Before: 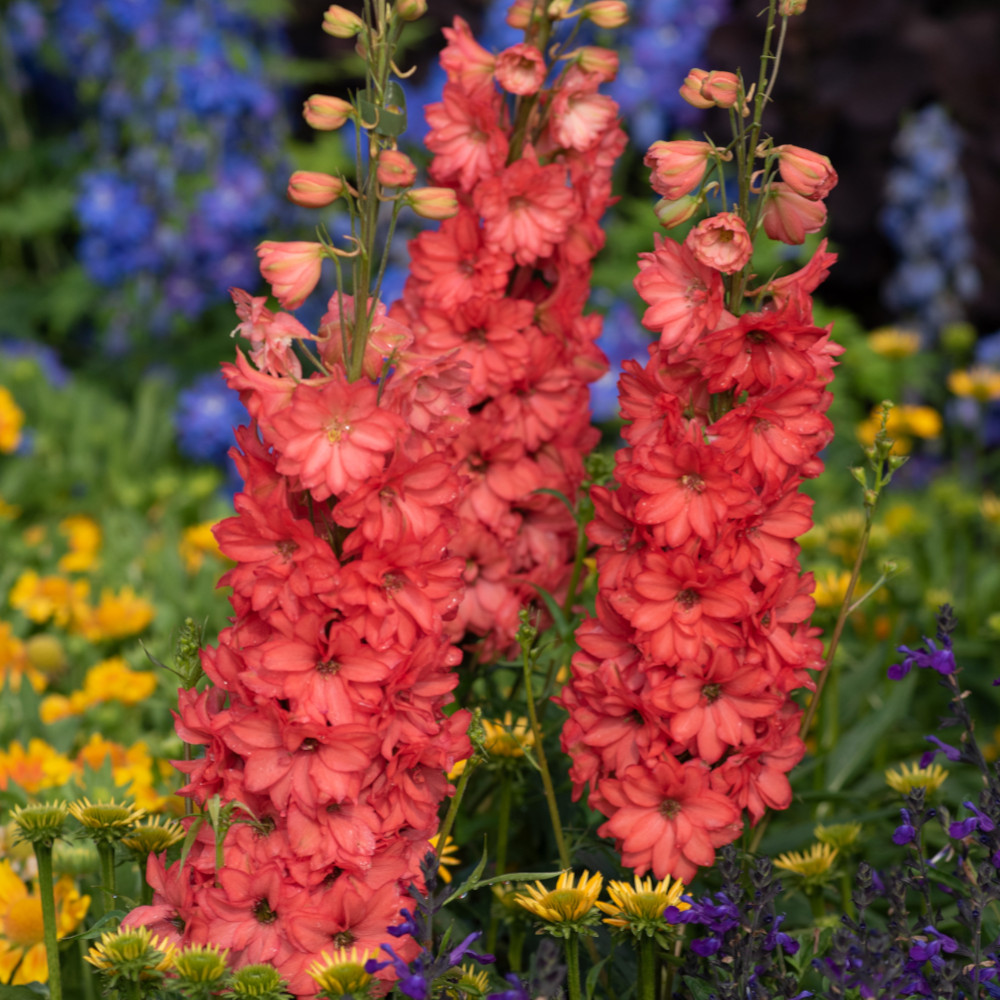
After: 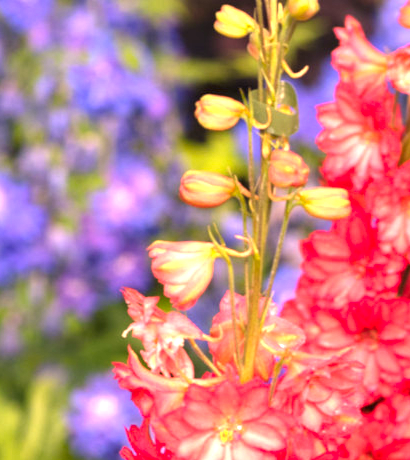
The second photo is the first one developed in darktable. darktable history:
crop and rotate: left 10.868%, top 0.058%, right 48.081%, bottom 53.855%
color correction: highlights a* 20.76, highlights b* 19.27
exposure: black level correction 0, exposure 1.943 EV, compensate exposure bias true, compensate highlight preservation false
